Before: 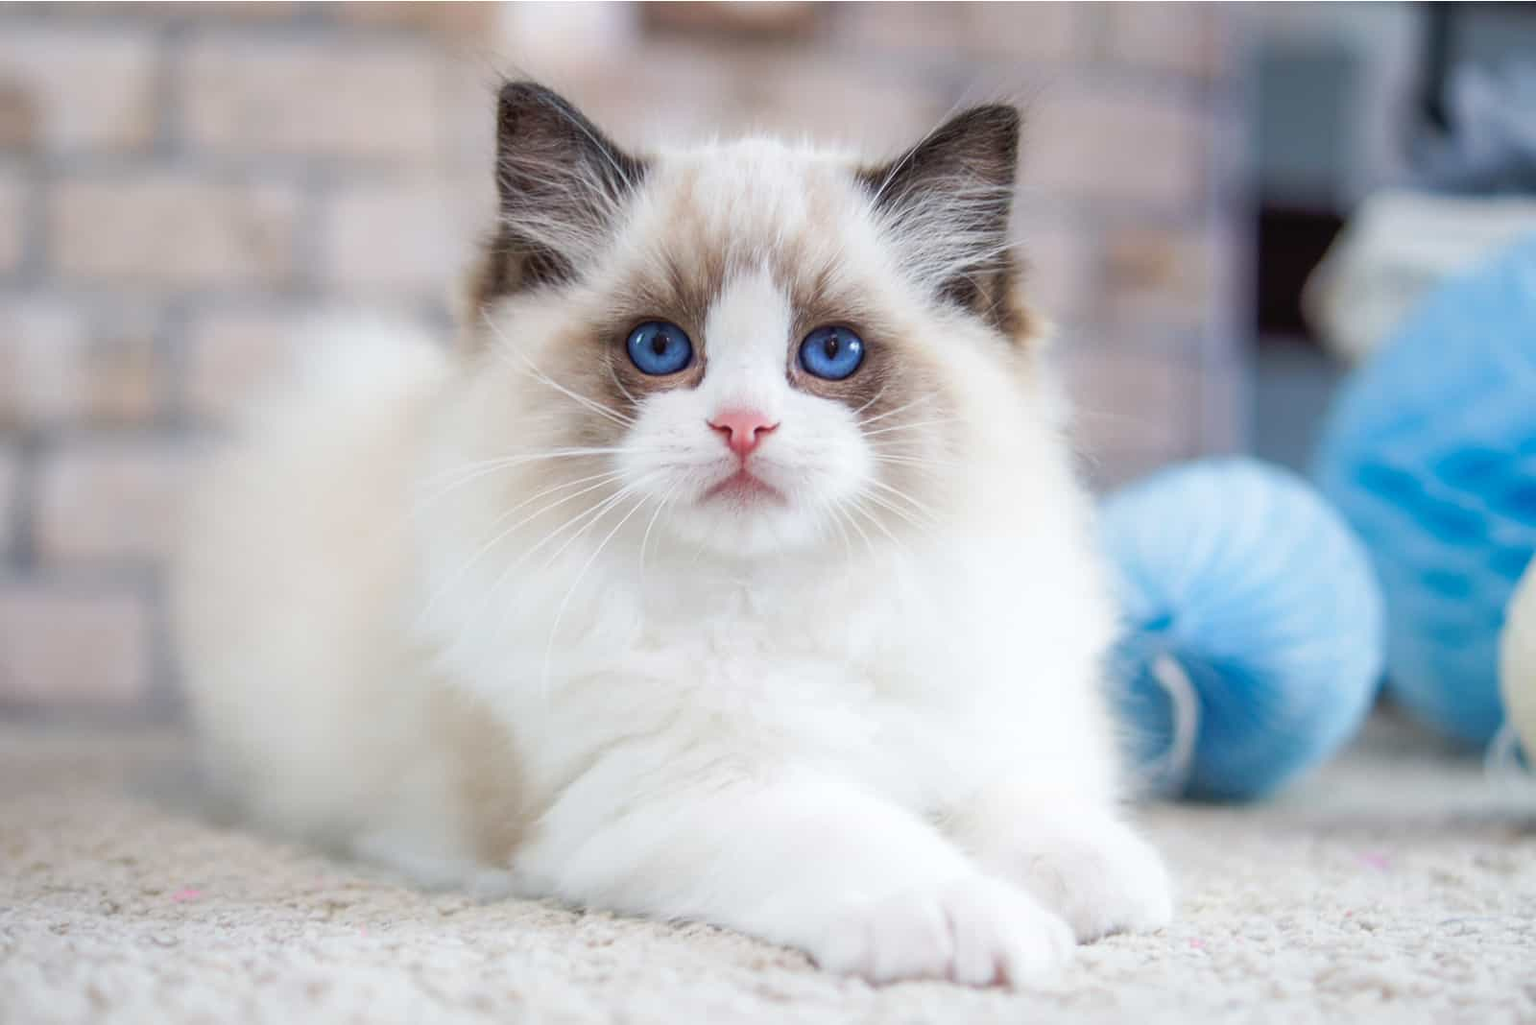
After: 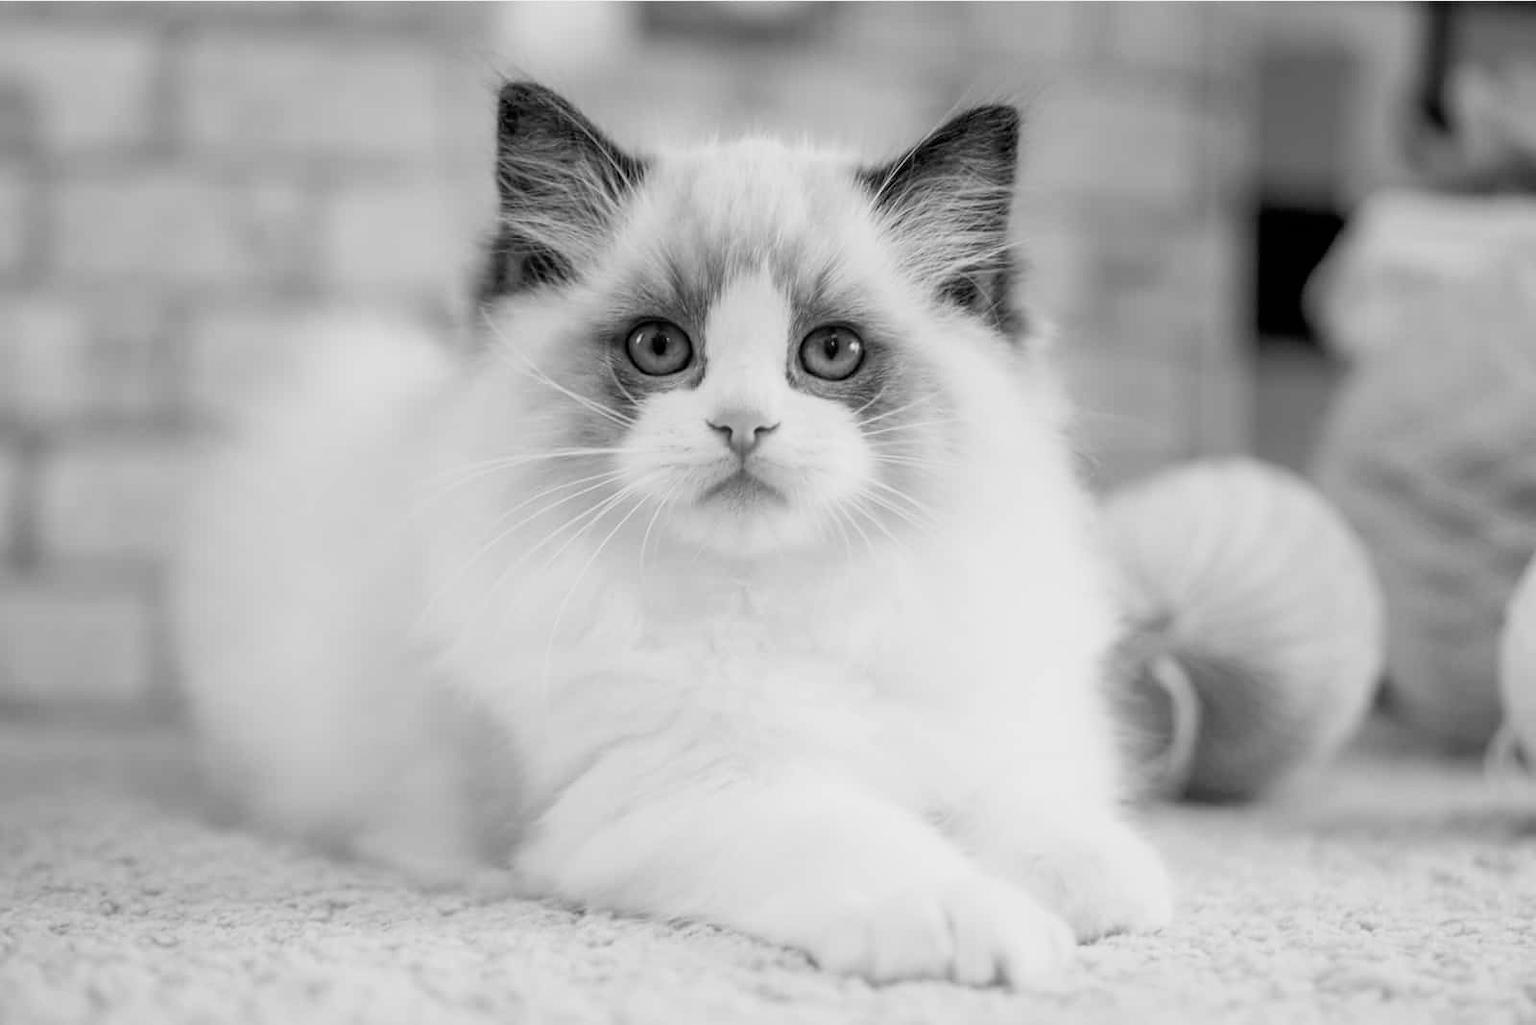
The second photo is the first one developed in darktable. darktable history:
filmic rgb: black relative exposure -4.93 EV, white relative exposure 2.84 EV, hardness 3.72
white balance: red 0.986, blue 1.01
color zones: curves: ch2 [(0, 0.488) (0.143, 0.417) (0.286, 0.212) (0.429, 0.179) (0.571, 0.154) (0.714, 0.415) (0.857, 0.495) (1, 0.488)]
monochrome: on, module defaults
color balance rgb: shadows lift › chroma 1%, shadows lift › hue 113°, highlights gain › chroma 0.2%, highlights gain › hue 333°, perceptual saturation grading › global saturation 20%, perceptual saturation grading › highlights -50%, perceptual saturation grading › shadows 25%, contrast -10%
